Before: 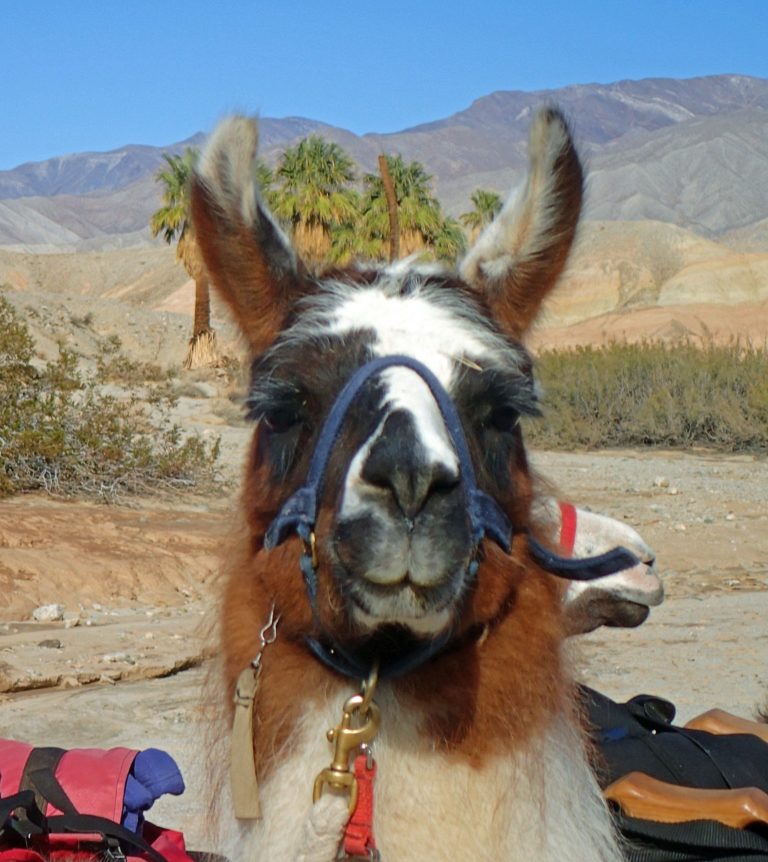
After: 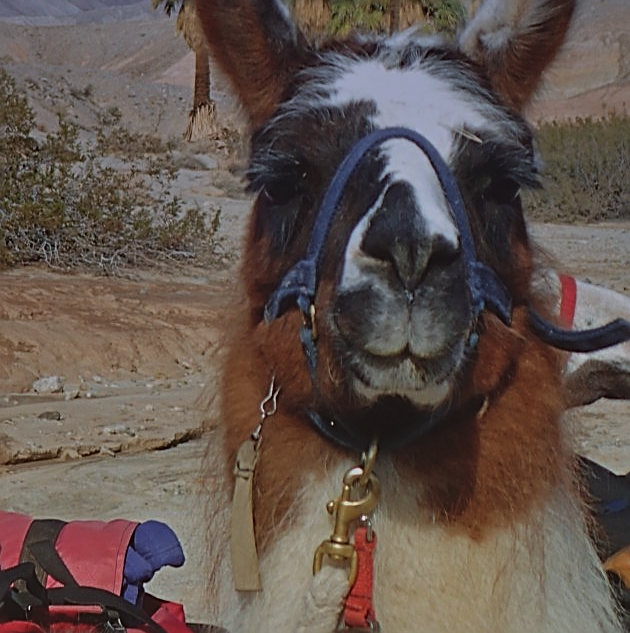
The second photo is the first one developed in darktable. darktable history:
color correction: highlights a* -2.73, highlights b* -2.09, shadows a* 2.41, shadows b* 2.73
sharpen: amount 1
crop: top 26.531%, right 17.959%
graduated density: hue 238.83°, saturation 50%
exposure: black level correction -0.016, exposure -1.018 EV, compensate highlight preservation false
shadows and highlights: low approximation 0.01, soften with gaussian
